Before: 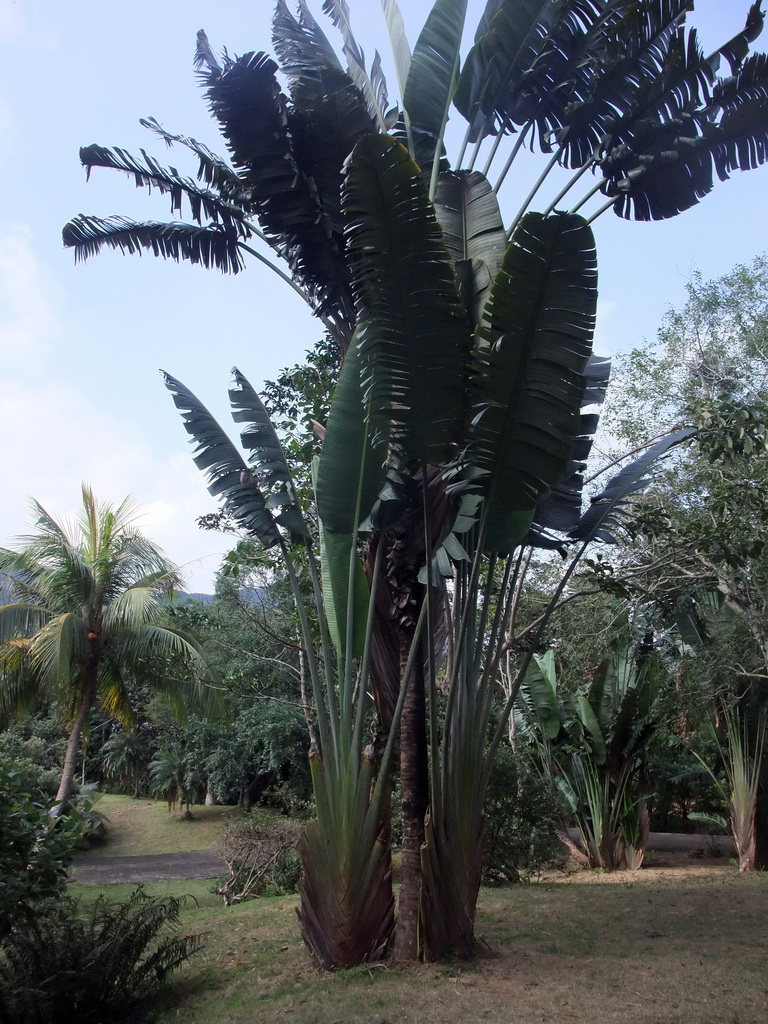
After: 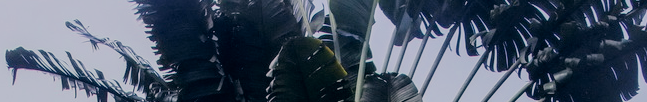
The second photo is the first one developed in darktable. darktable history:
filmic rgb: black relative exposure -7.15 EV, white relative exposure 5.36 EV, hardness 3.02
crop and rotate: left 9.644%, top 9.491%, right 6.021%, bottom 80.509%
color correction: highlights a* 5.38, highlights b* 5.3, shadows a* -4.26, shadows b* -5.11
local contrast: on, module defaults
